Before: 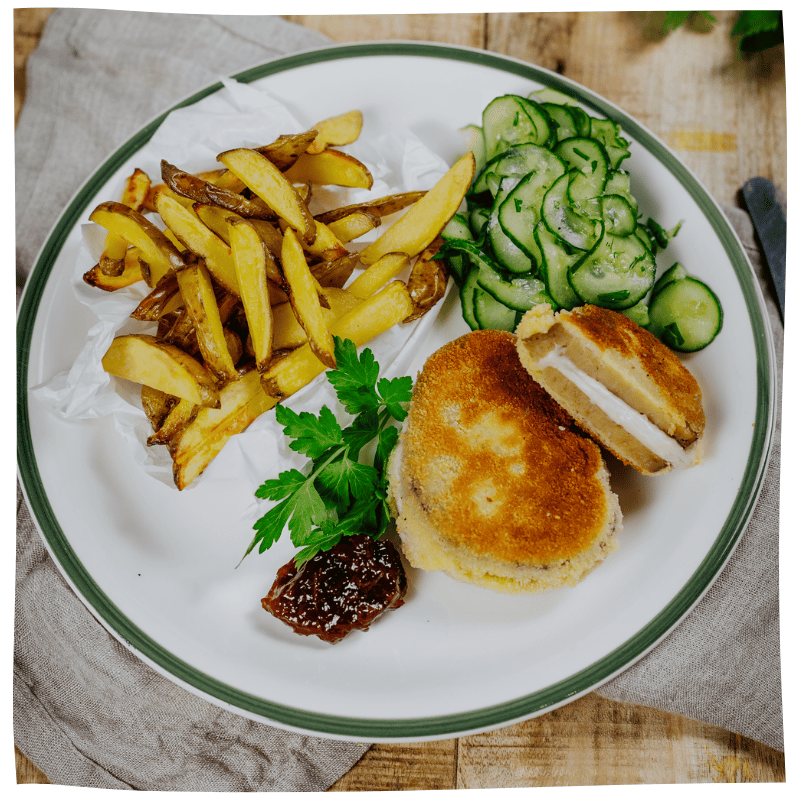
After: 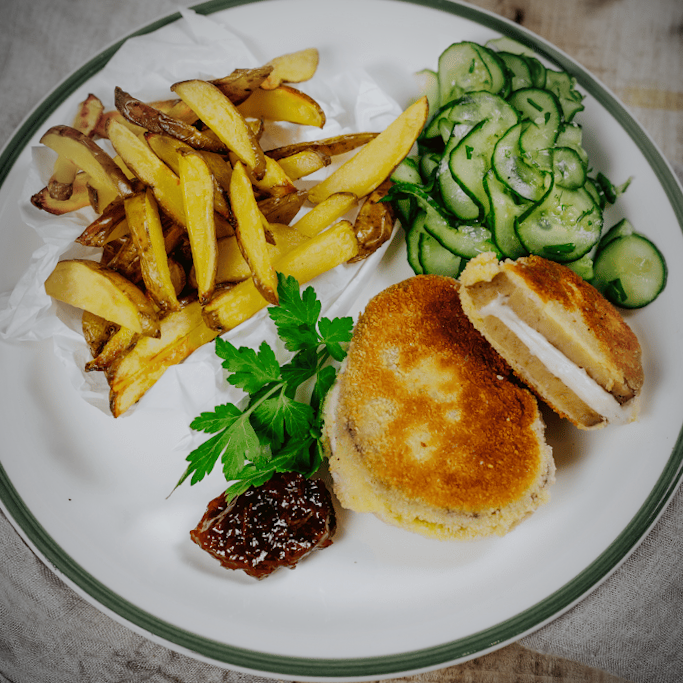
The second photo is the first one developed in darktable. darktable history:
crop and rotate: angle -3.27°, left 5.211%, top 5.211%, right 4.607%, bottom 4.607%
vignetting: fall-off start 74.49%, fall-off radius 65.9%, brightness -0.628, saturation -0.68
